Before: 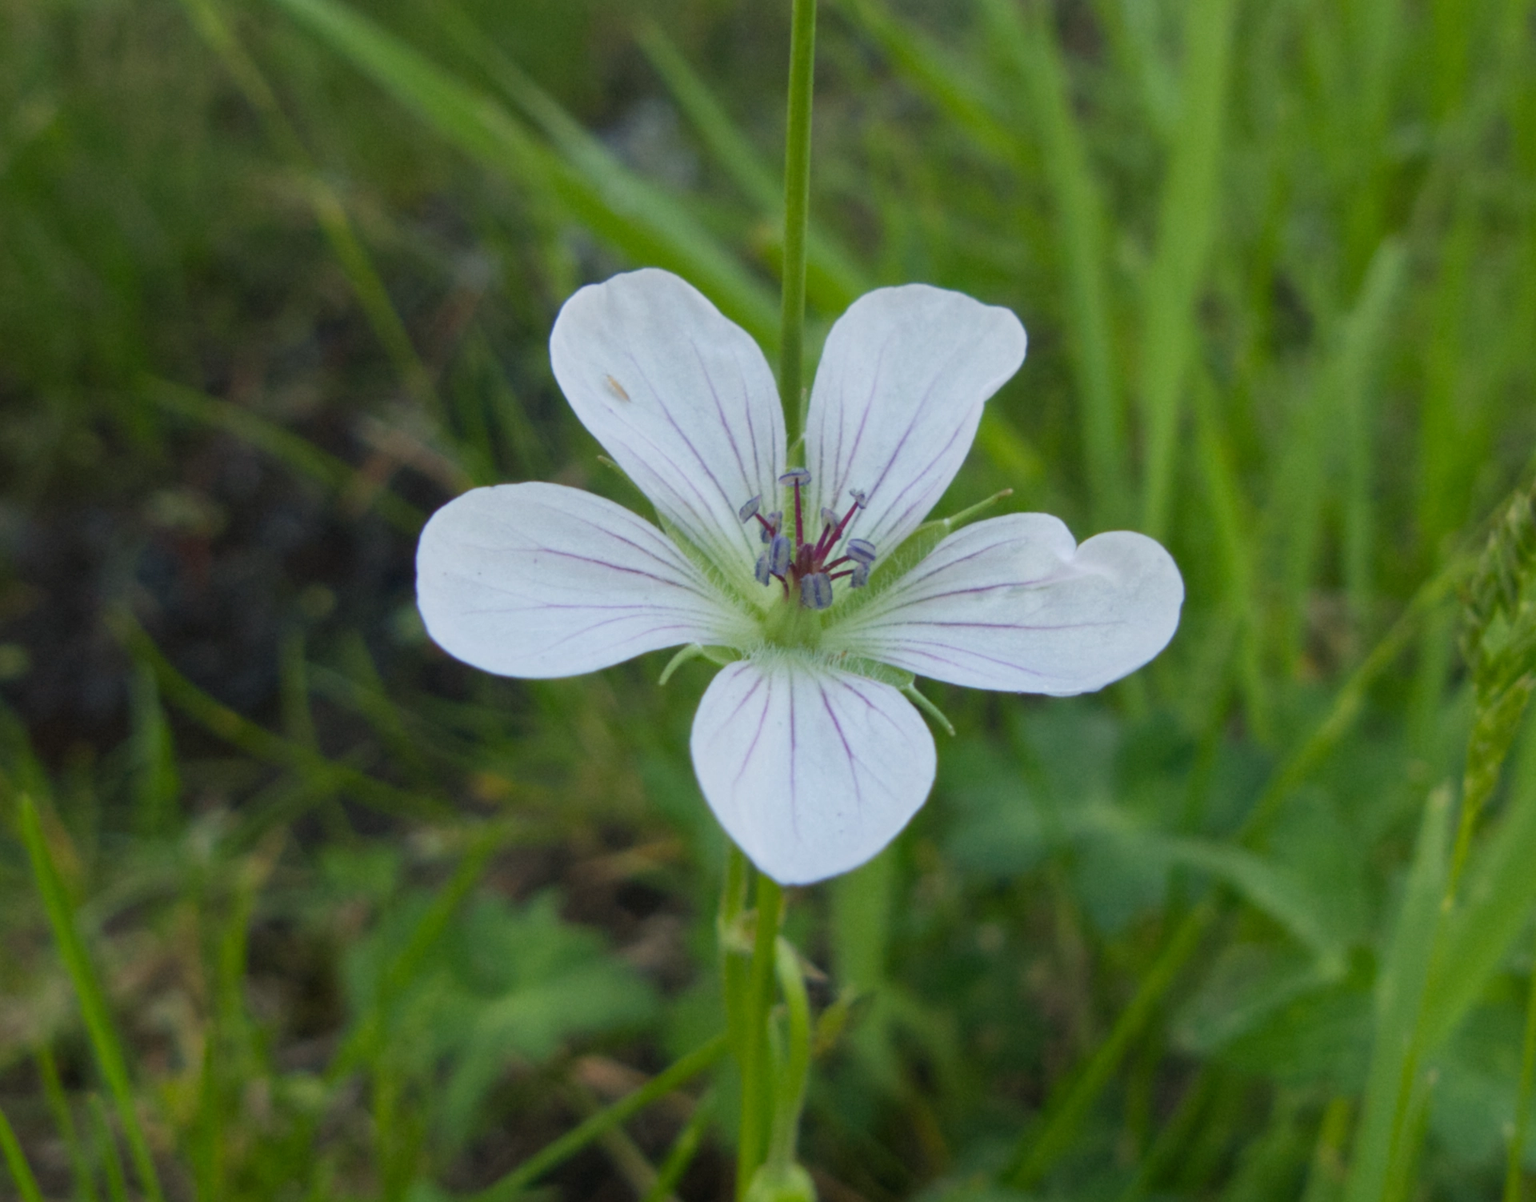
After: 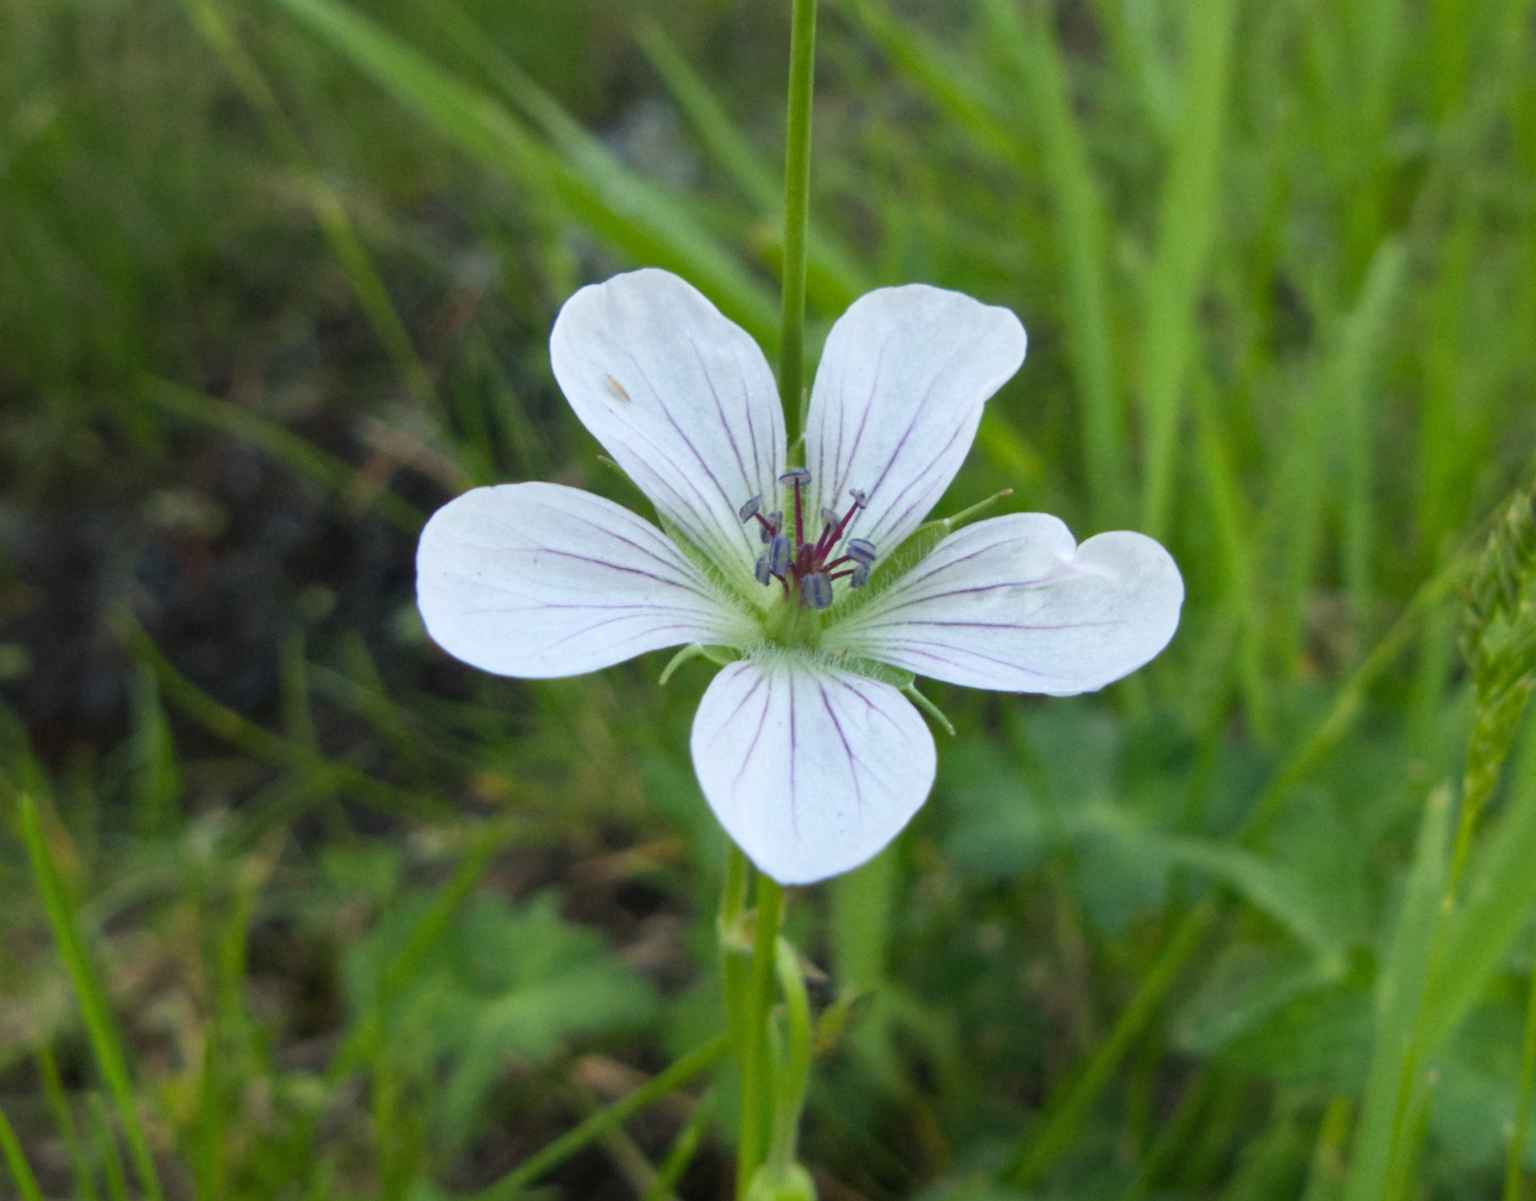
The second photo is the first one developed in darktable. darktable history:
shadows and highlights: shadows 25.61, highlights -47.93, soften with gaussian
exposure: black level correction 0, exposure 0 EV, compensate exposure bias true, compensate highlight preservation false
tone equalizer: -8 EV -0.402 EV, -7 EV -0.359 EV, -6 EV -0.373 EV, -5 EV -0.19 EV, -3 EV 0.235 EV, -2 EV 0.342 EV, -1 EV 0.393 EV, +0 EV 0.411 EV
